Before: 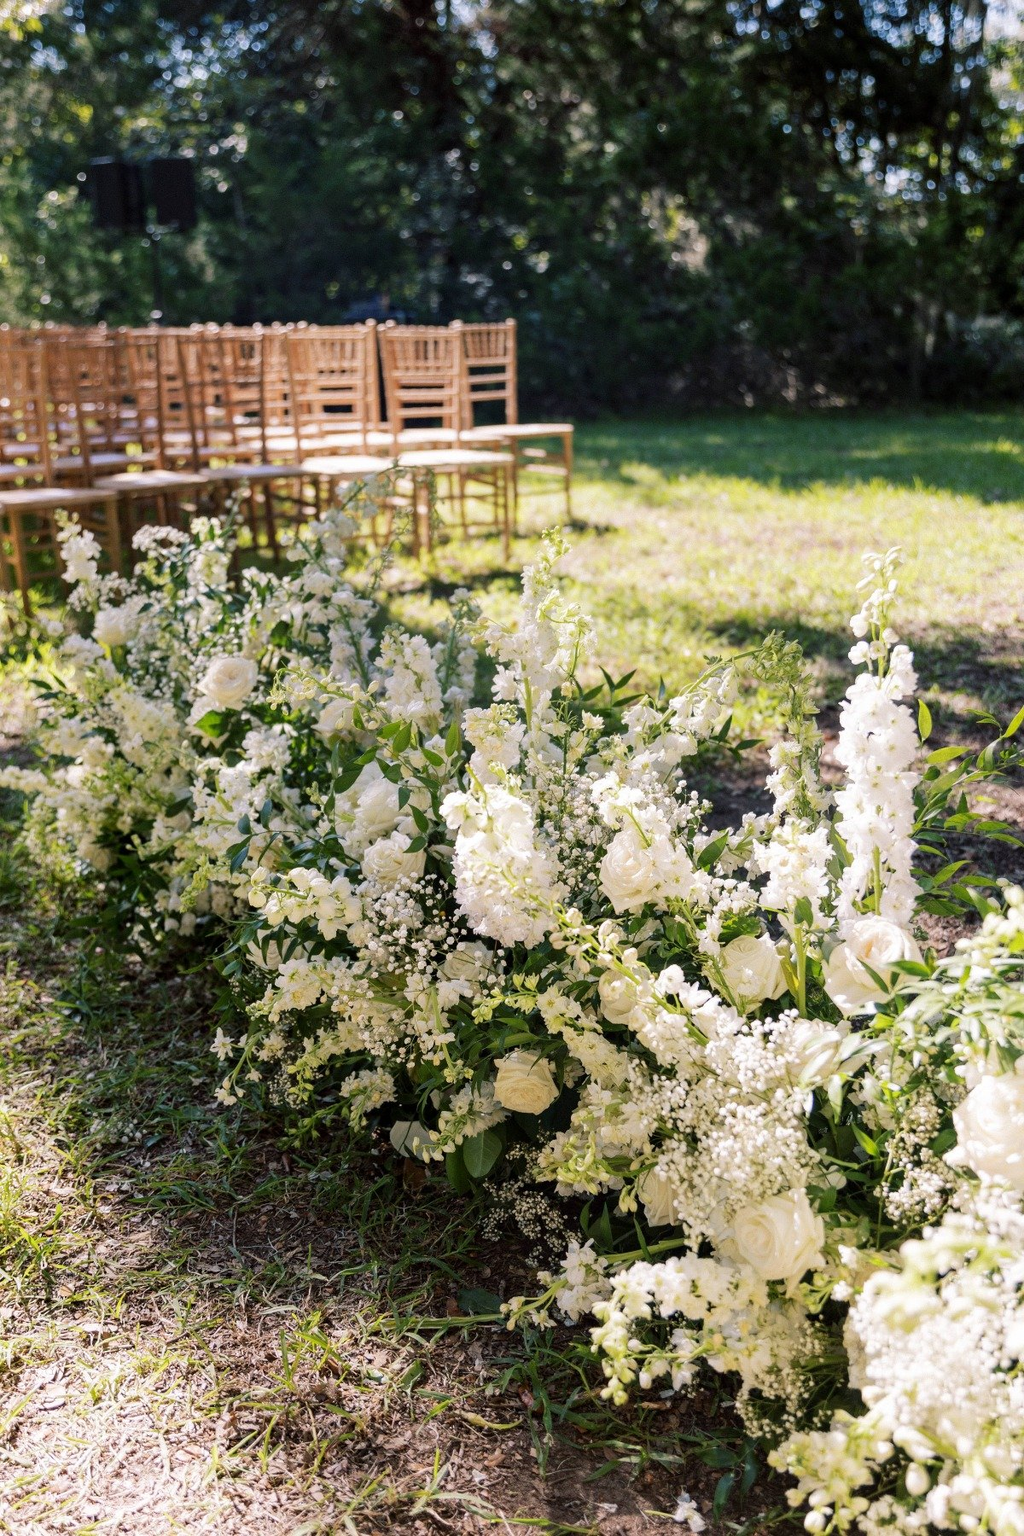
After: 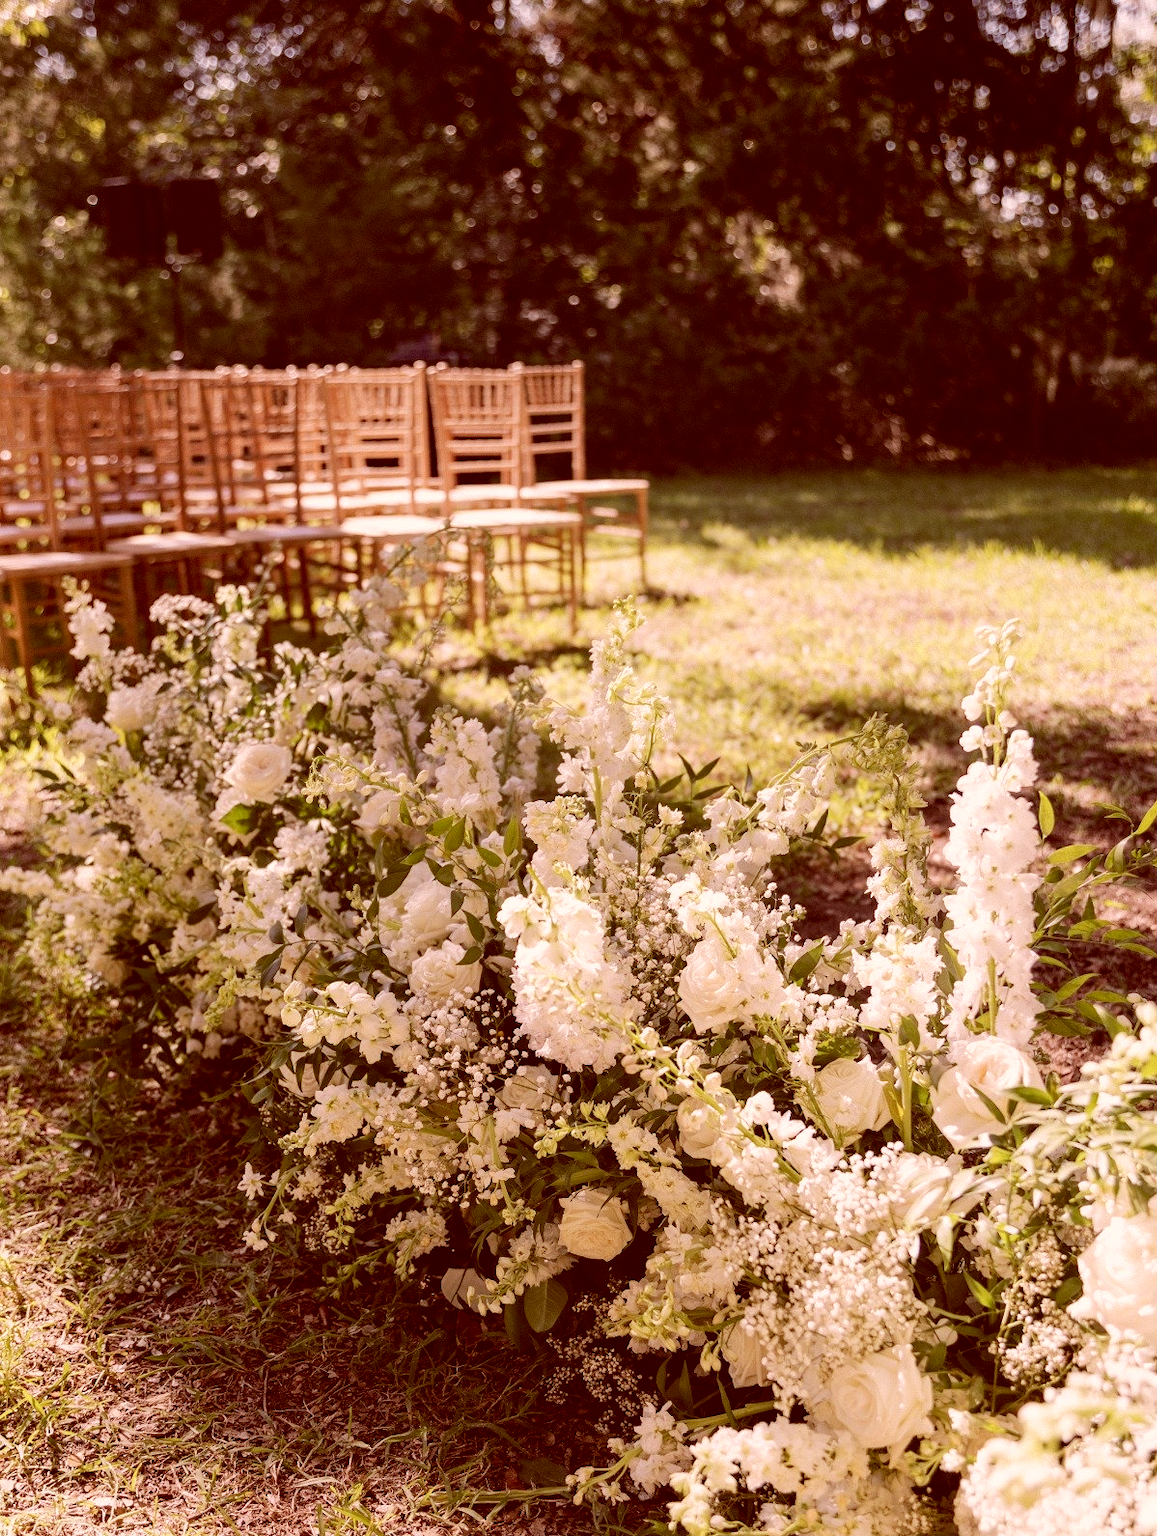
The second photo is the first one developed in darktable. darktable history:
color correction: highlights a* 9.05, highlights b* 8.63, shadows a* 39.46, shadows b* 39.51, saturation 0.78
crop and rotate: top 0%, bottom 11.561%
